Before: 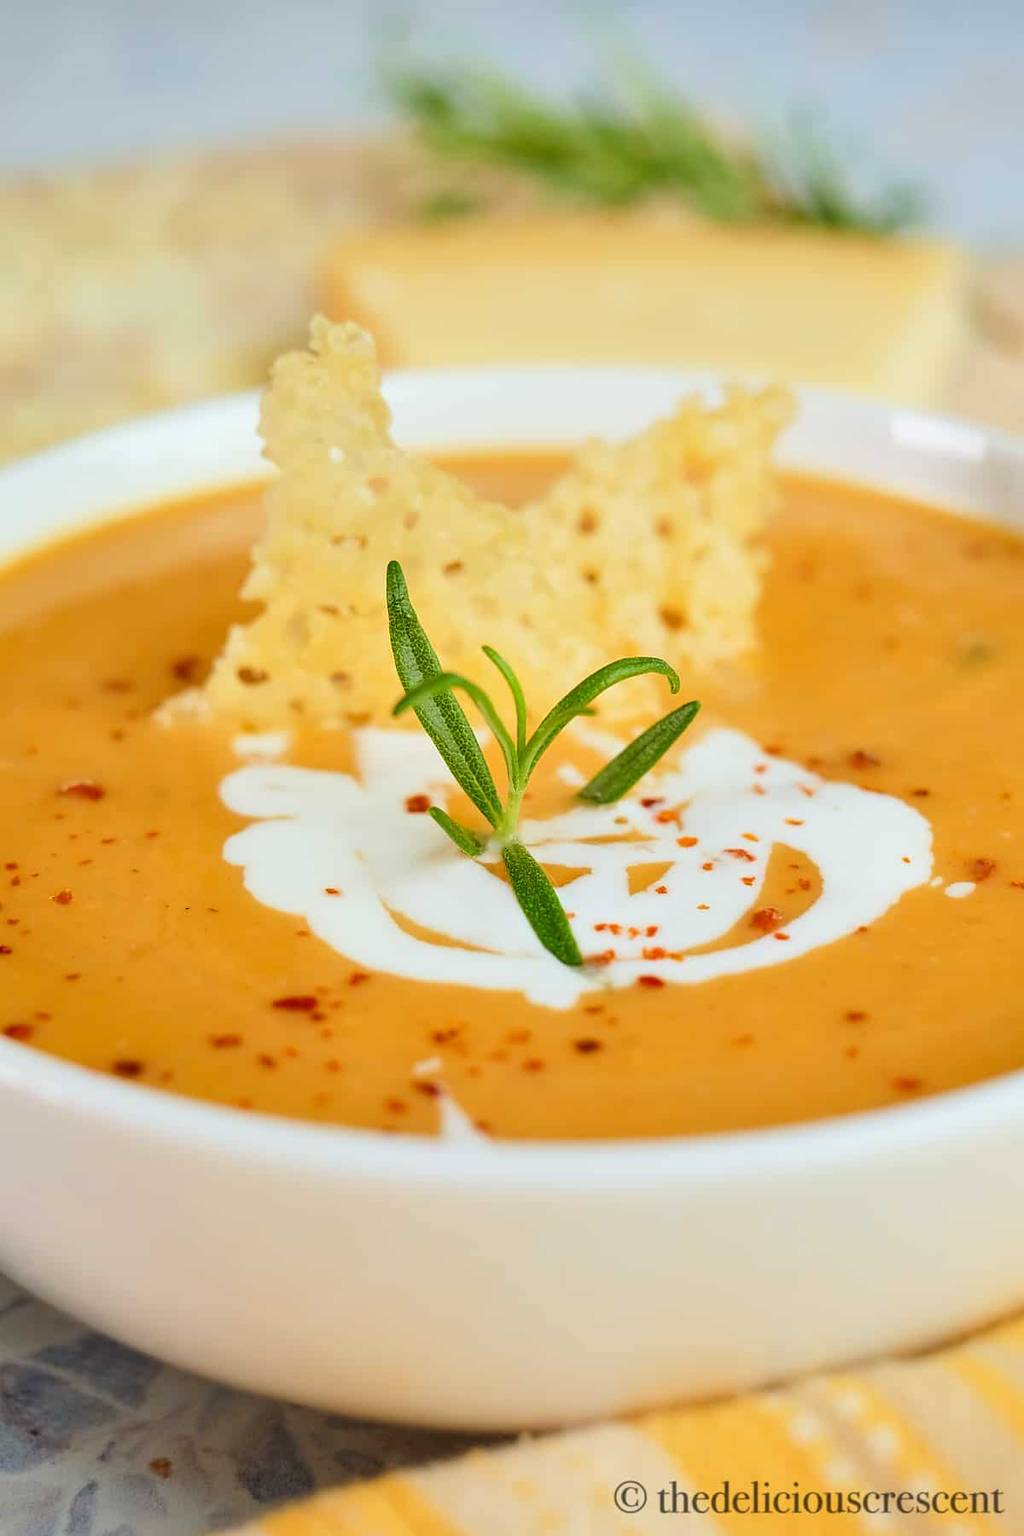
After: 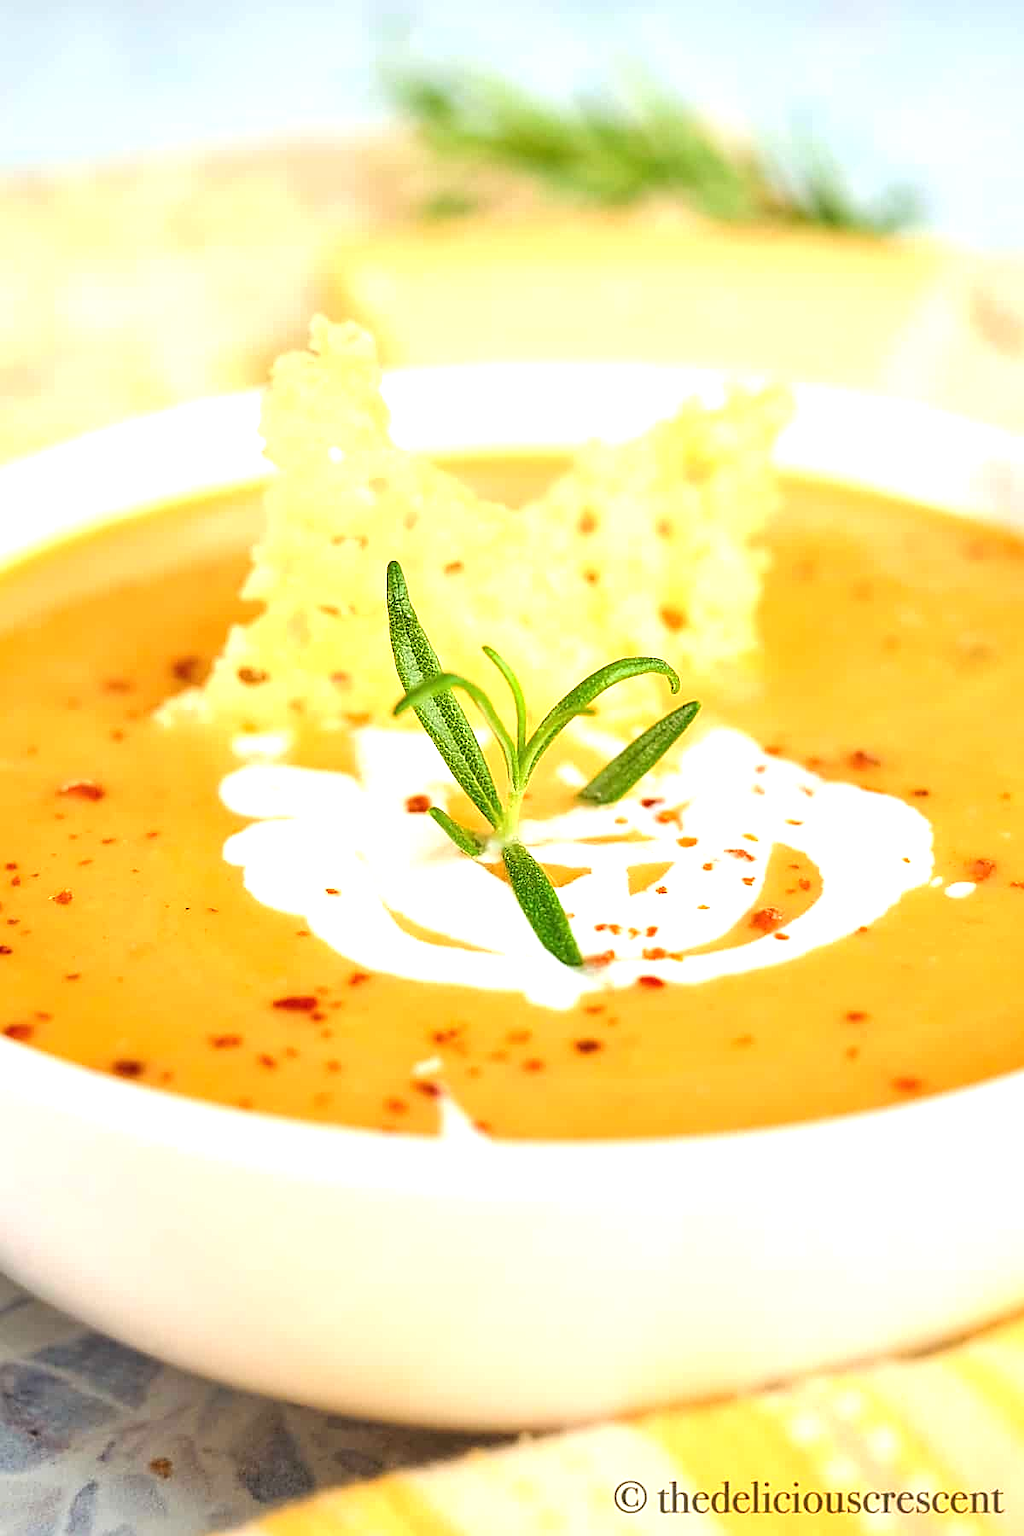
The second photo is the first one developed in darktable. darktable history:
exposure: black level correction -0.001, exposure 0.9 EV, compensate exposure bias true, compensate highlight preservation false
sharpen: on, module defaults
